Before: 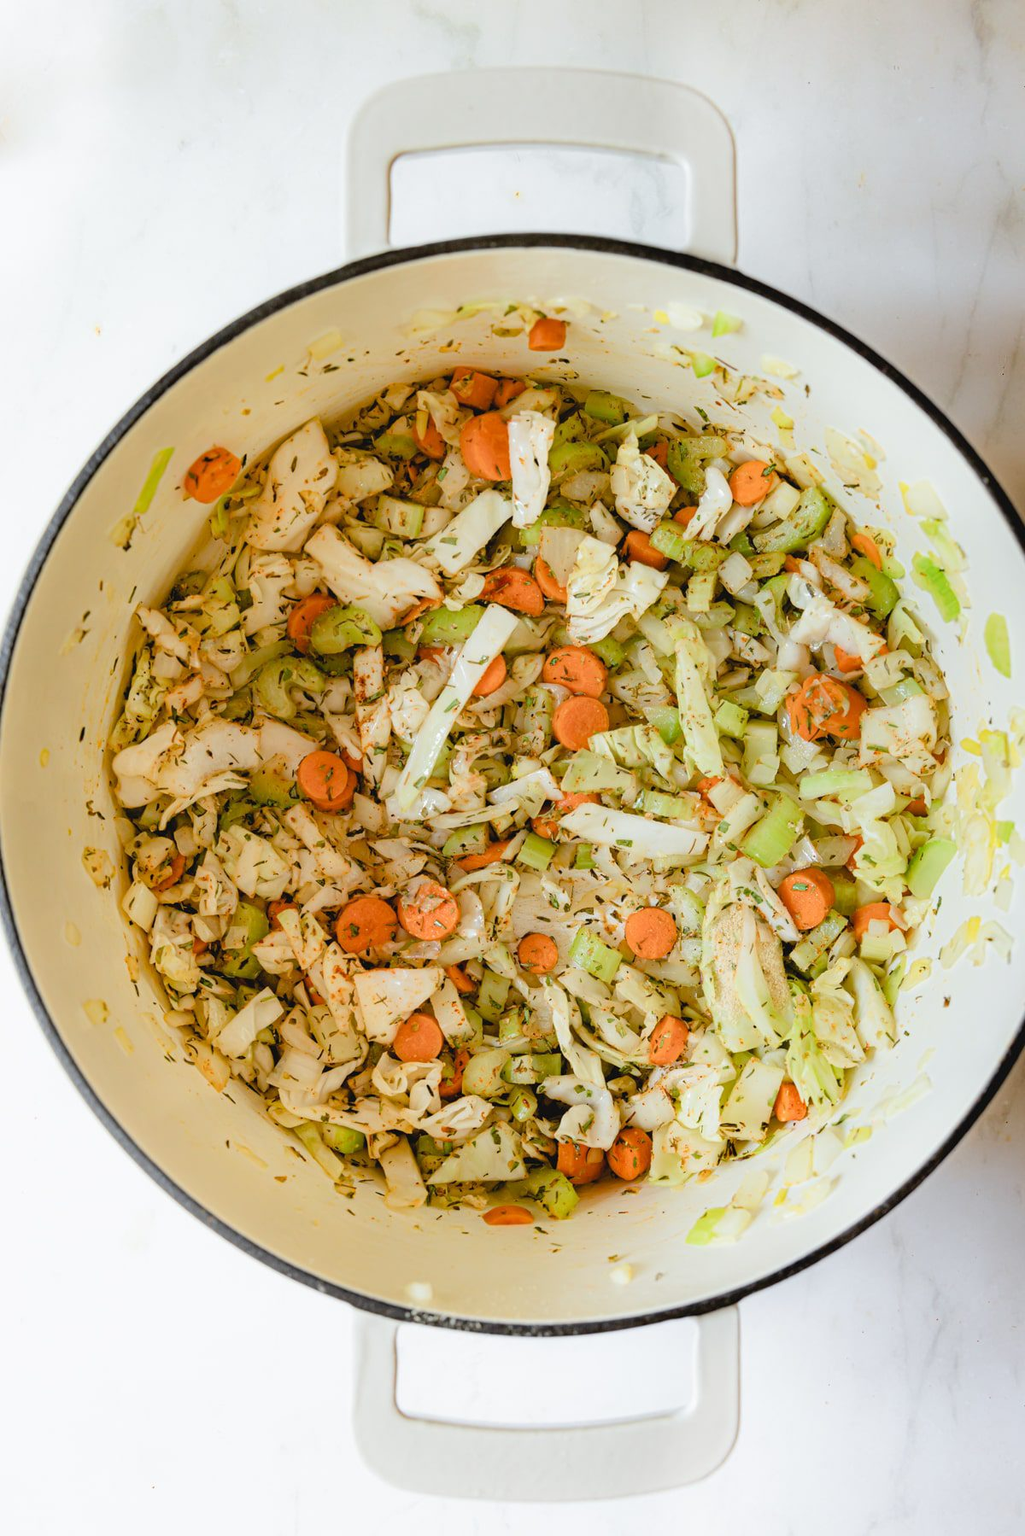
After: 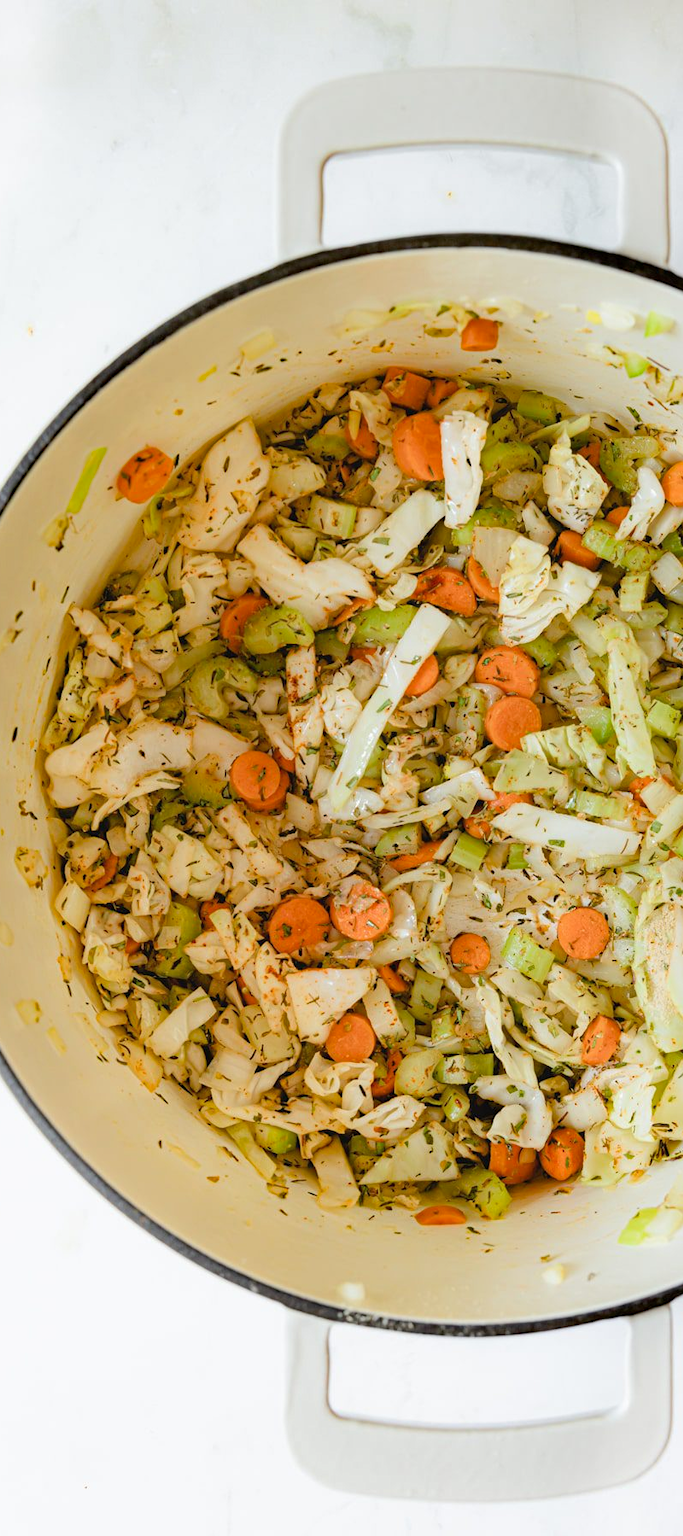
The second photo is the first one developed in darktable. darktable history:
crop and rotate: left 6.617%, right 26.717%
haze removal: compatibility mode true, adaptive false
